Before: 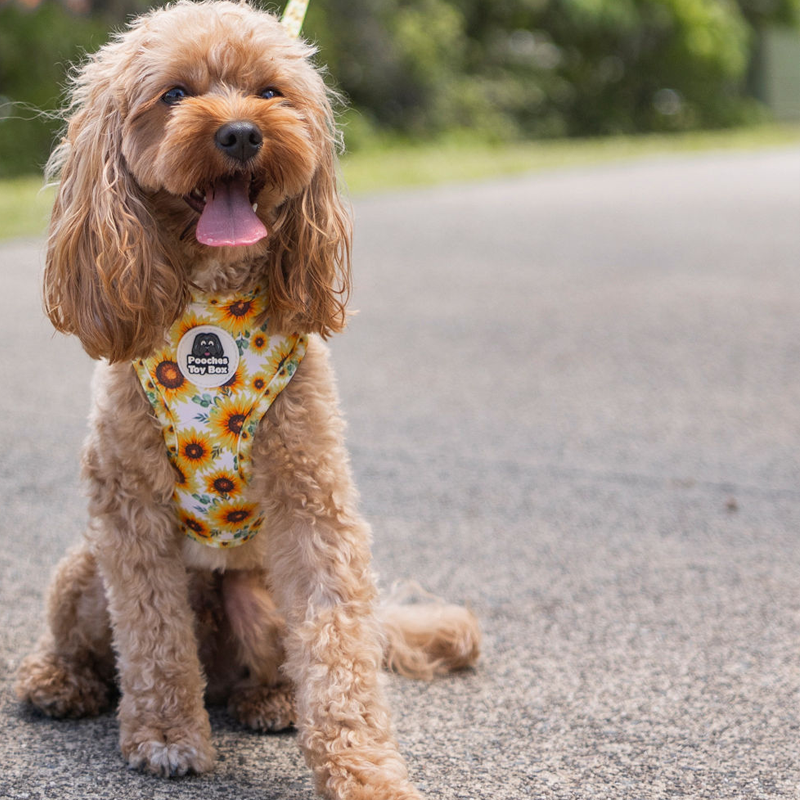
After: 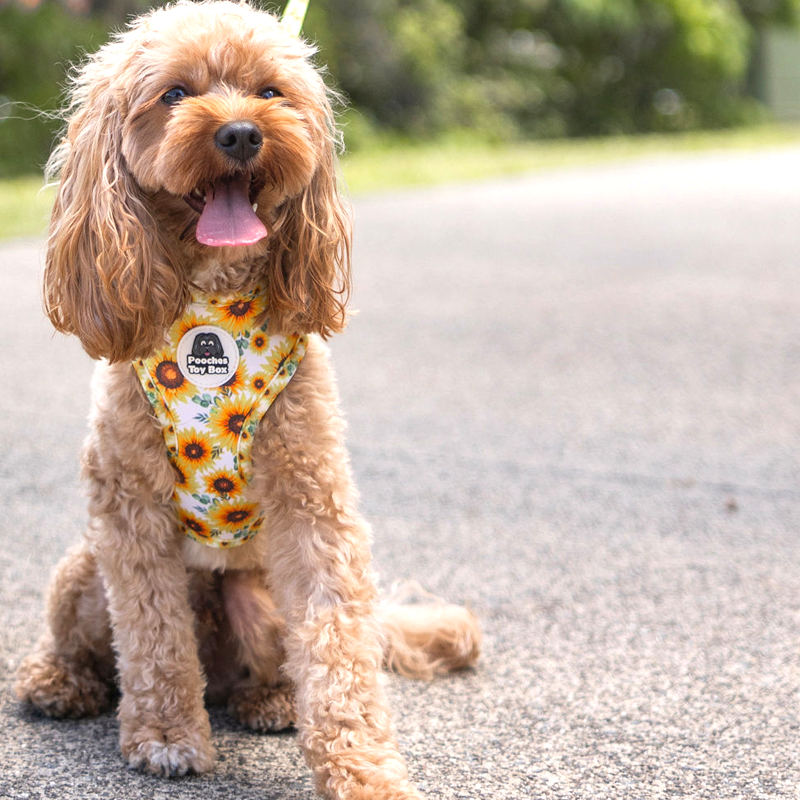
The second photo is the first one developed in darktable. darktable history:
exposure: exposure 0.552 EV, compensate highlight preservation false
